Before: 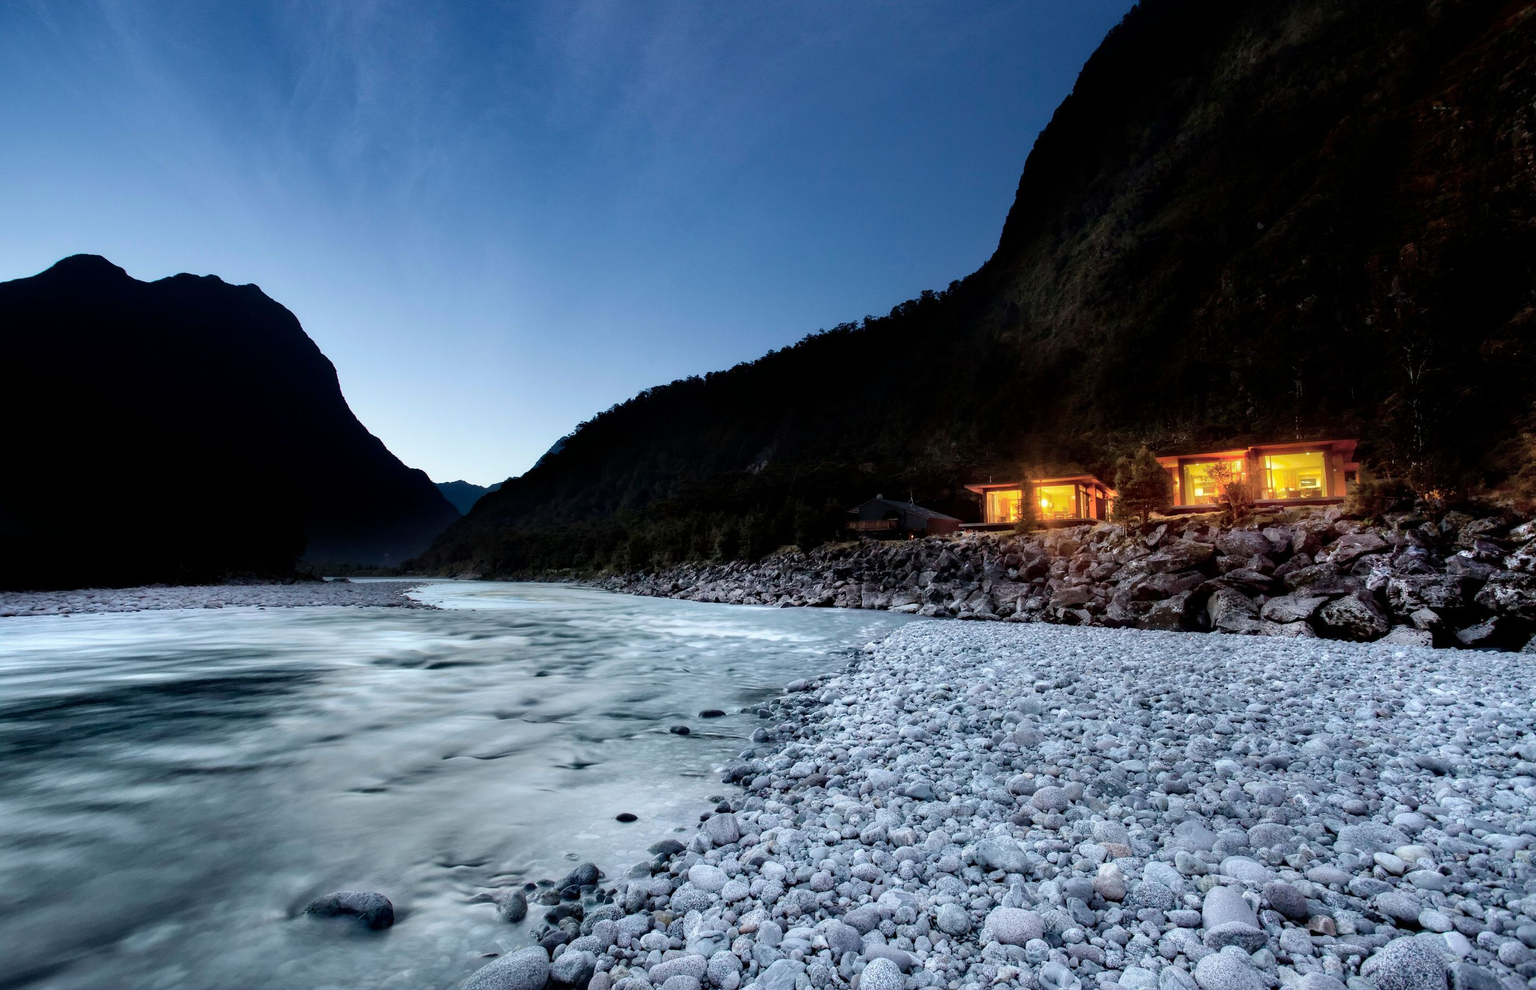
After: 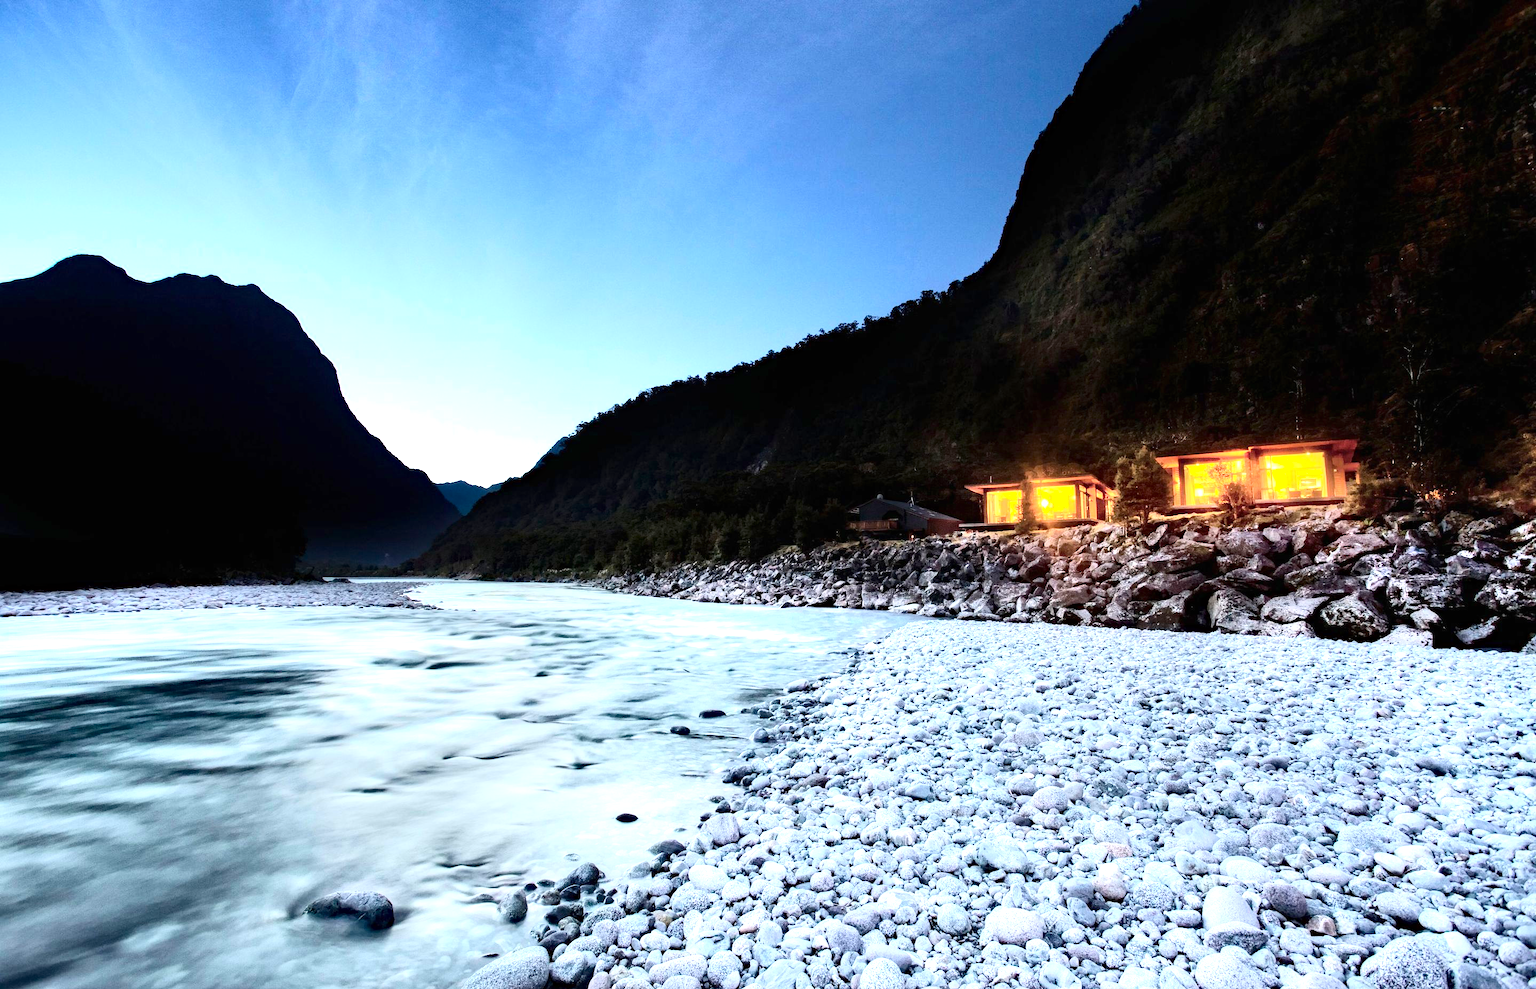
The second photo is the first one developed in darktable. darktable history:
haze removal: compatibility mode true
exposure: black level correction 0, exposure 1.2 EV, compensate exposure bias true, compensate highlight preservation false
contrast brightness saturation: contrast 0.244, brightness 0.089
